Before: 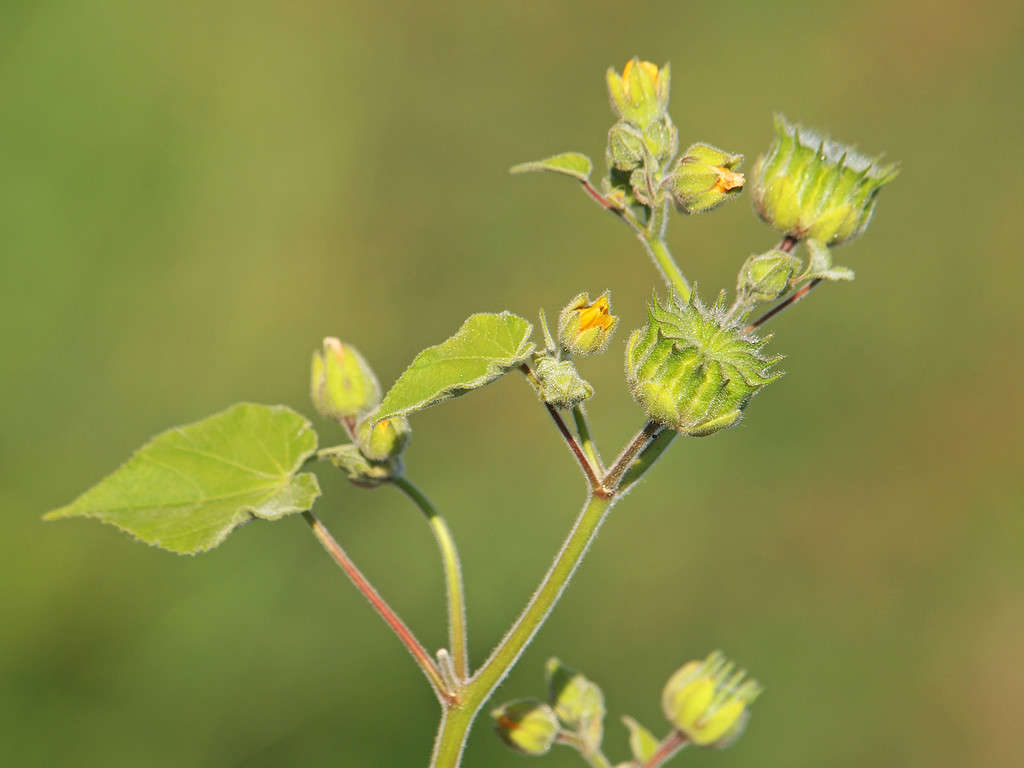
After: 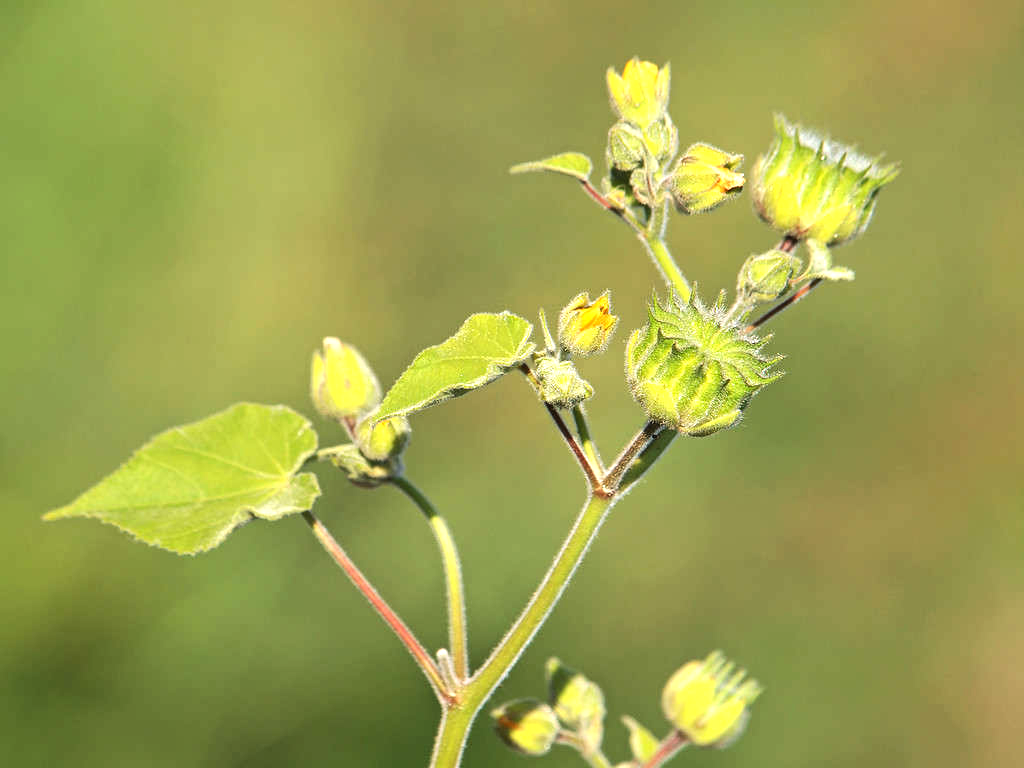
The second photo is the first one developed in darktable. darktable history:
tone equalizer: -8 EV -0.717 EV, -7 EV -0.704 EV, -6 EV -0.63 EV, -5 EV -0.364 EV, -3 EV 0.378 EV, -2 EV 0.6 EV, -1 EV 0.699 EV, +0 EV 0.742 EV, edges refinement/feathering 500, mask exposure compensation -1.26 EV, preserve details no
